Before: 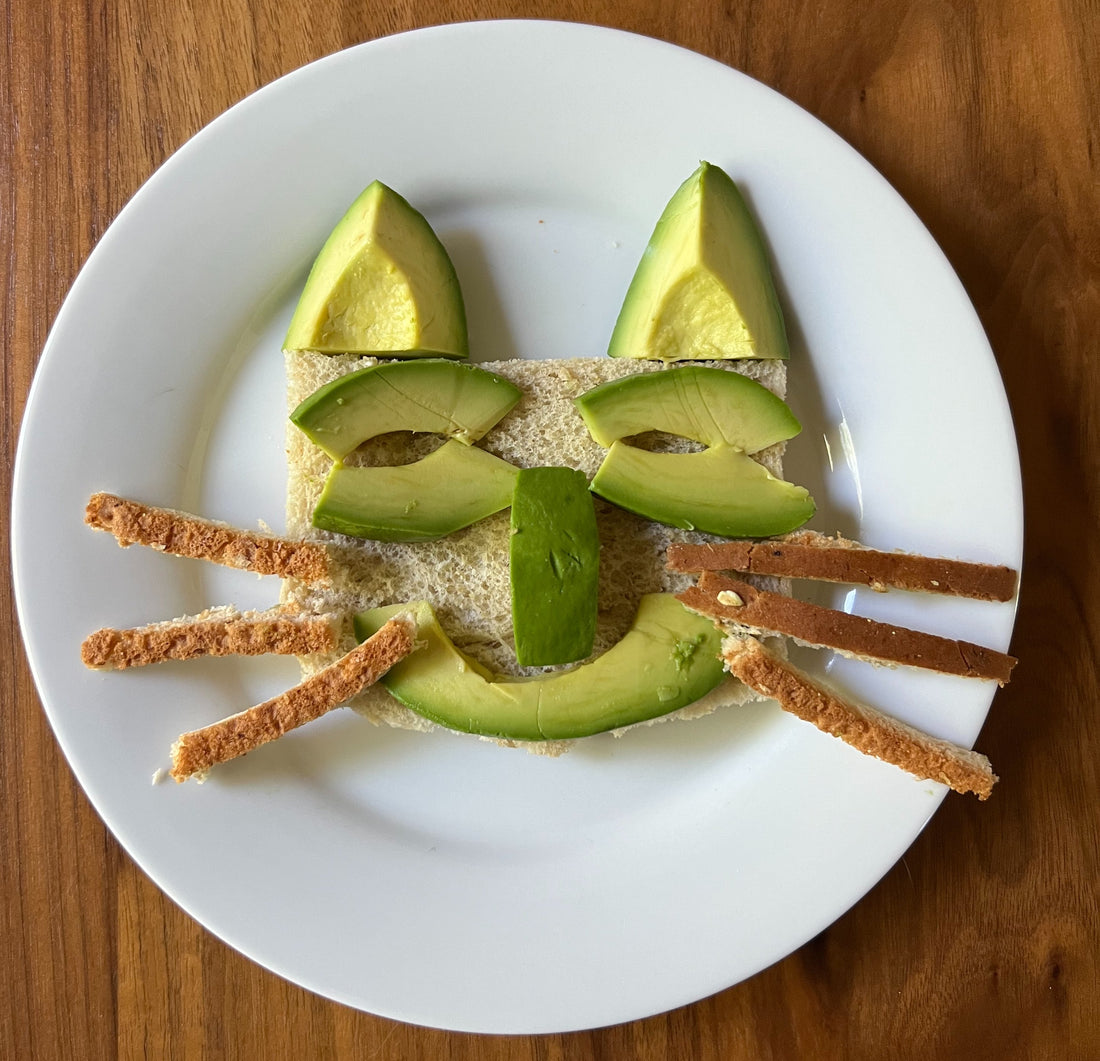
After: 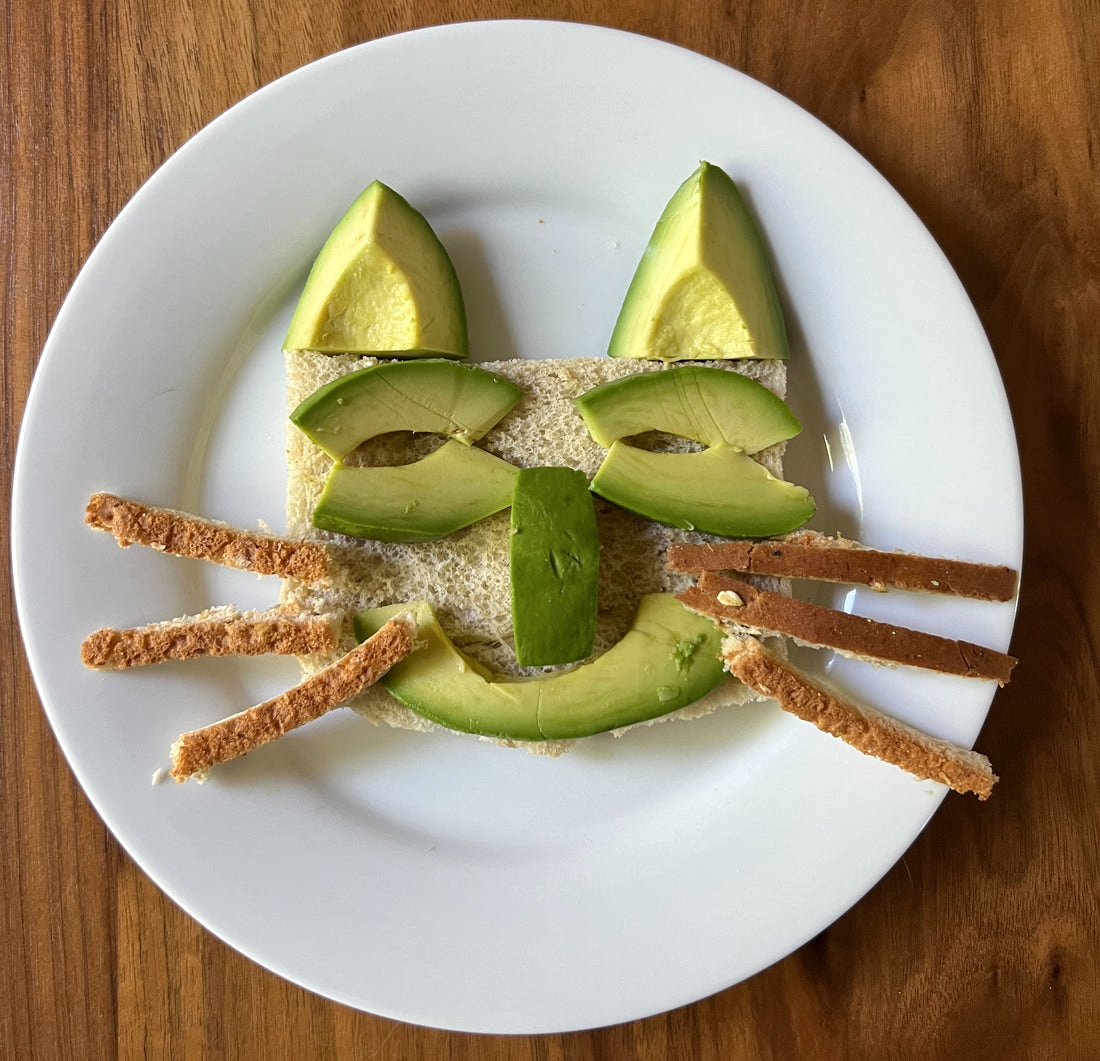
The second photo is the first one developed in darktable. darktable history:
levels: mode automatic
local contrast: mode bilateral grid, contrast 19, coarseness 51, detail 119%, midtone range 0.2
contrast brightness saturation: saturation -0.05
